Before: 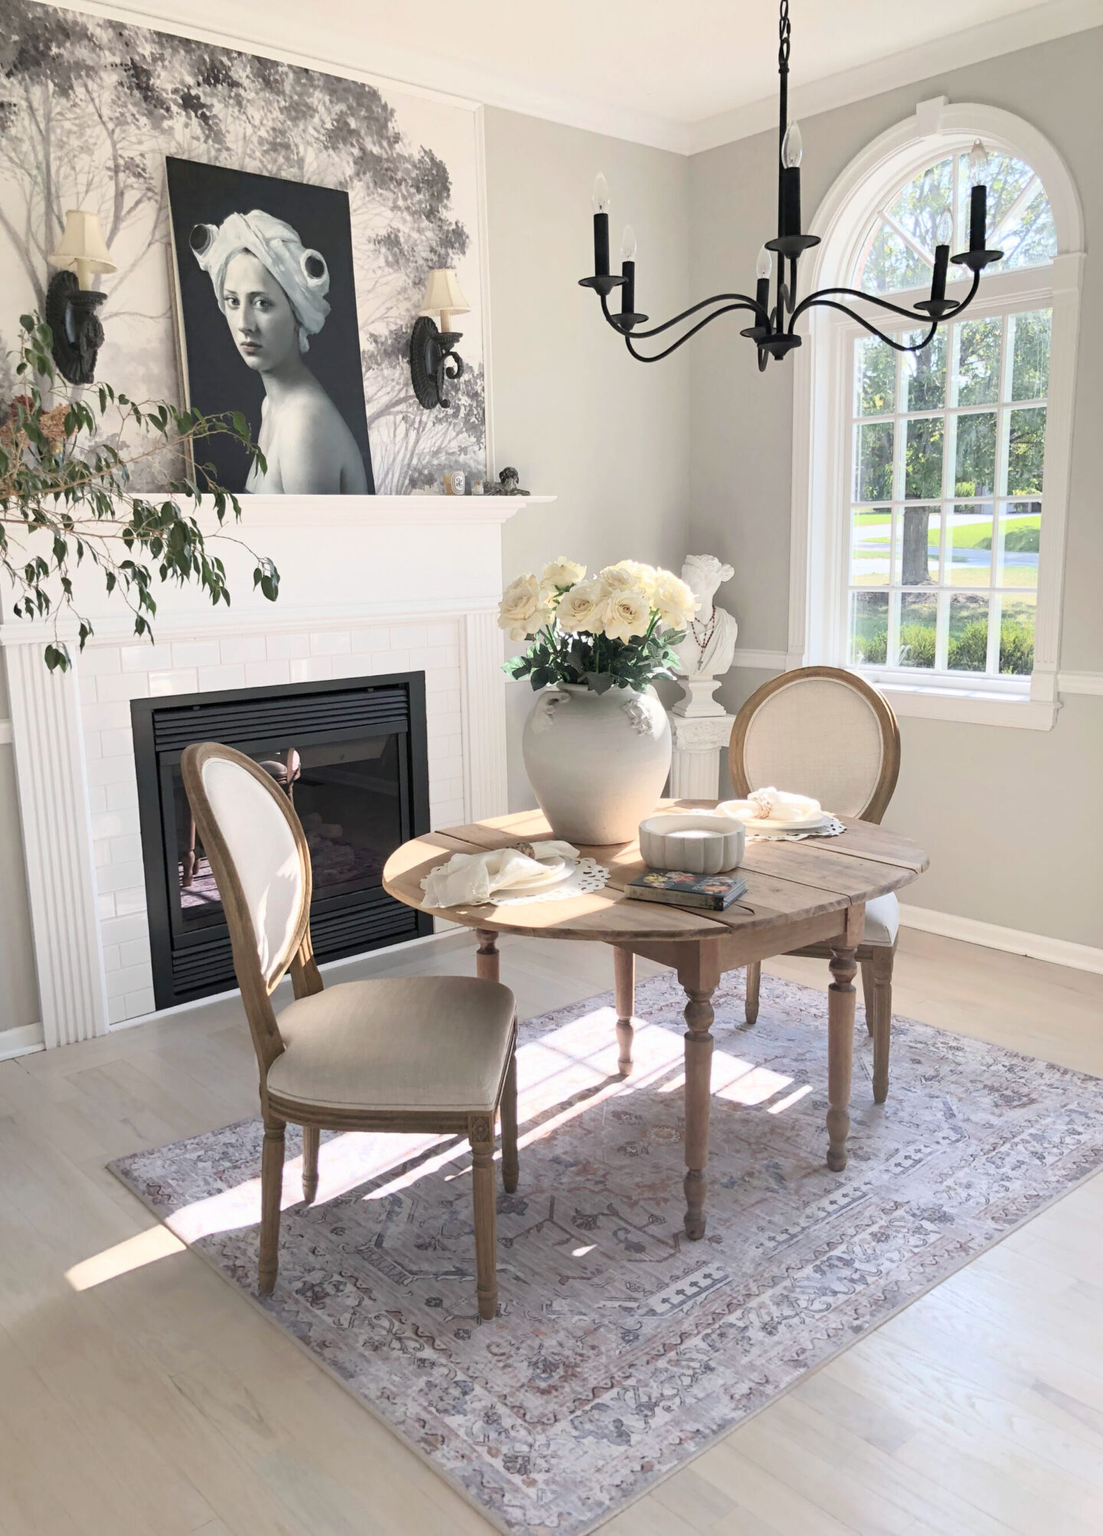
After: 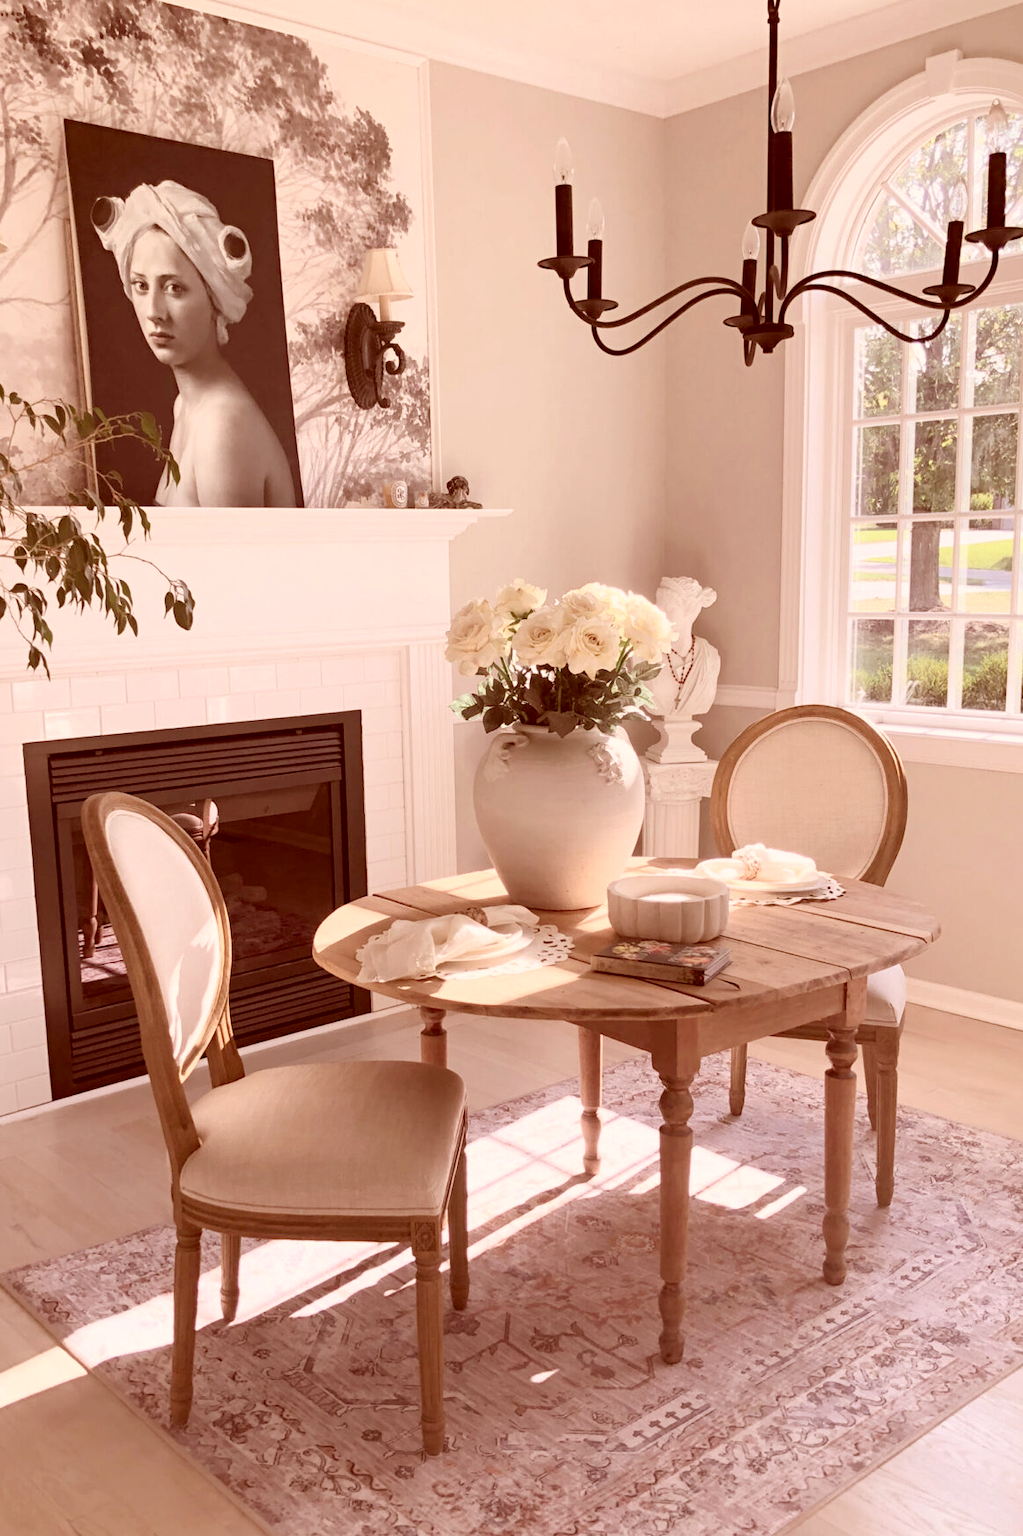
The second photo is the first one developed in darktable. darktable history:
crop: left 10.001%, top 3.471%, right 9.197%, bottom 9.45%
color correction: highlights a* 9.44, highlights b* 8.59, shadows a* 39.88, shadows b* 39.66, saturation 0.773
